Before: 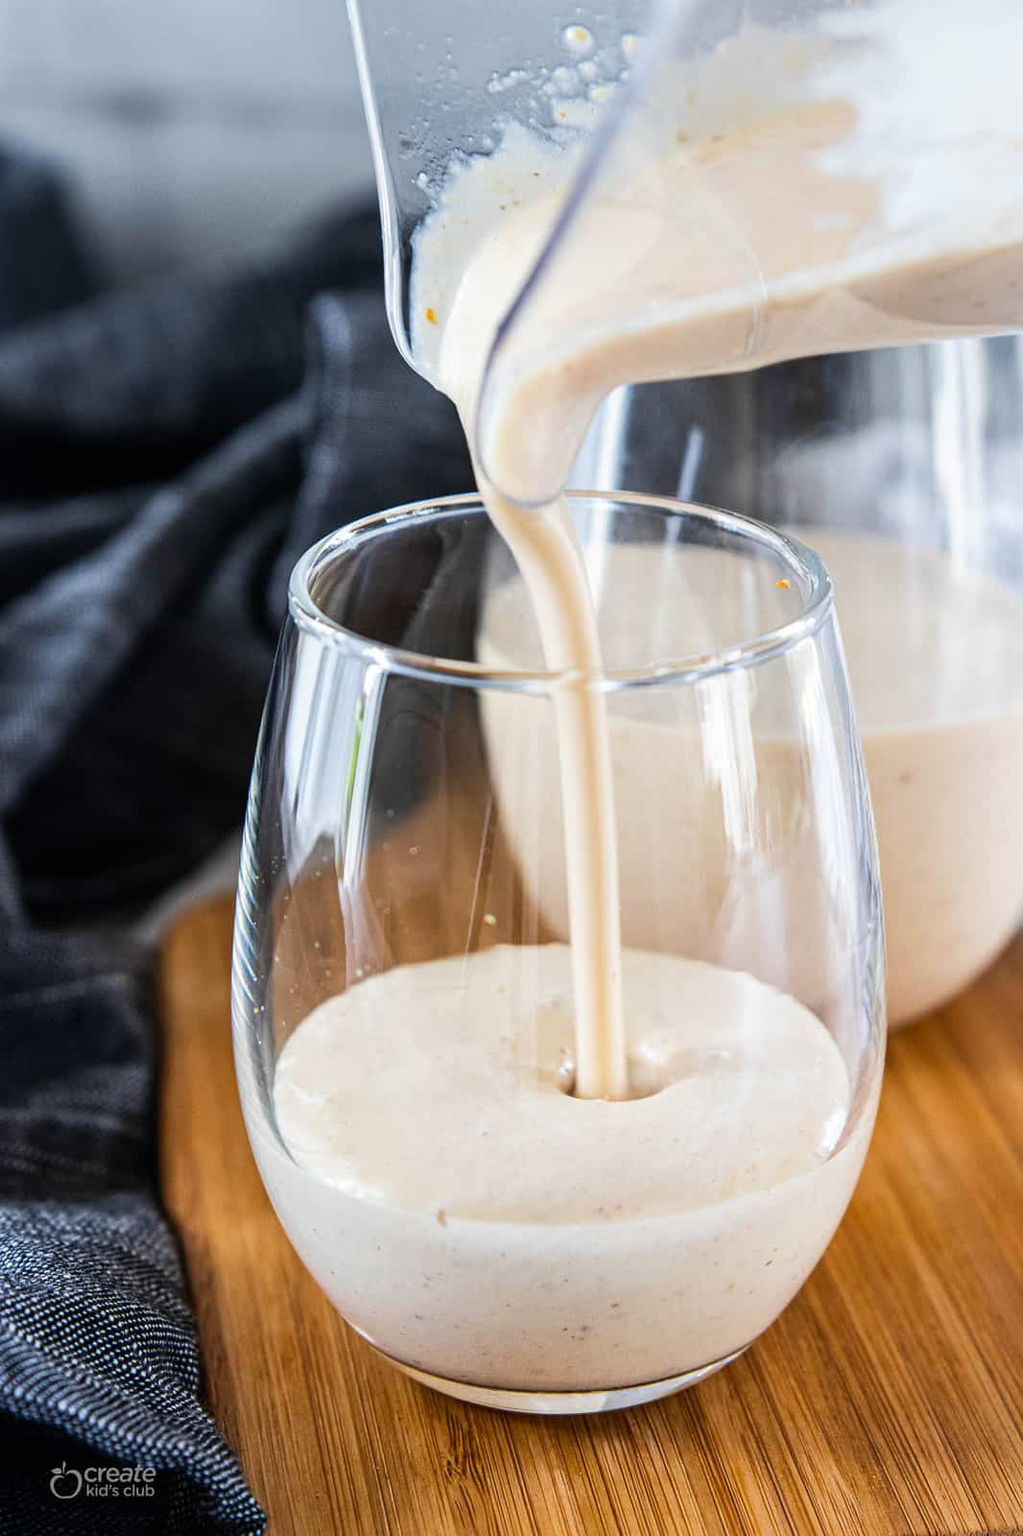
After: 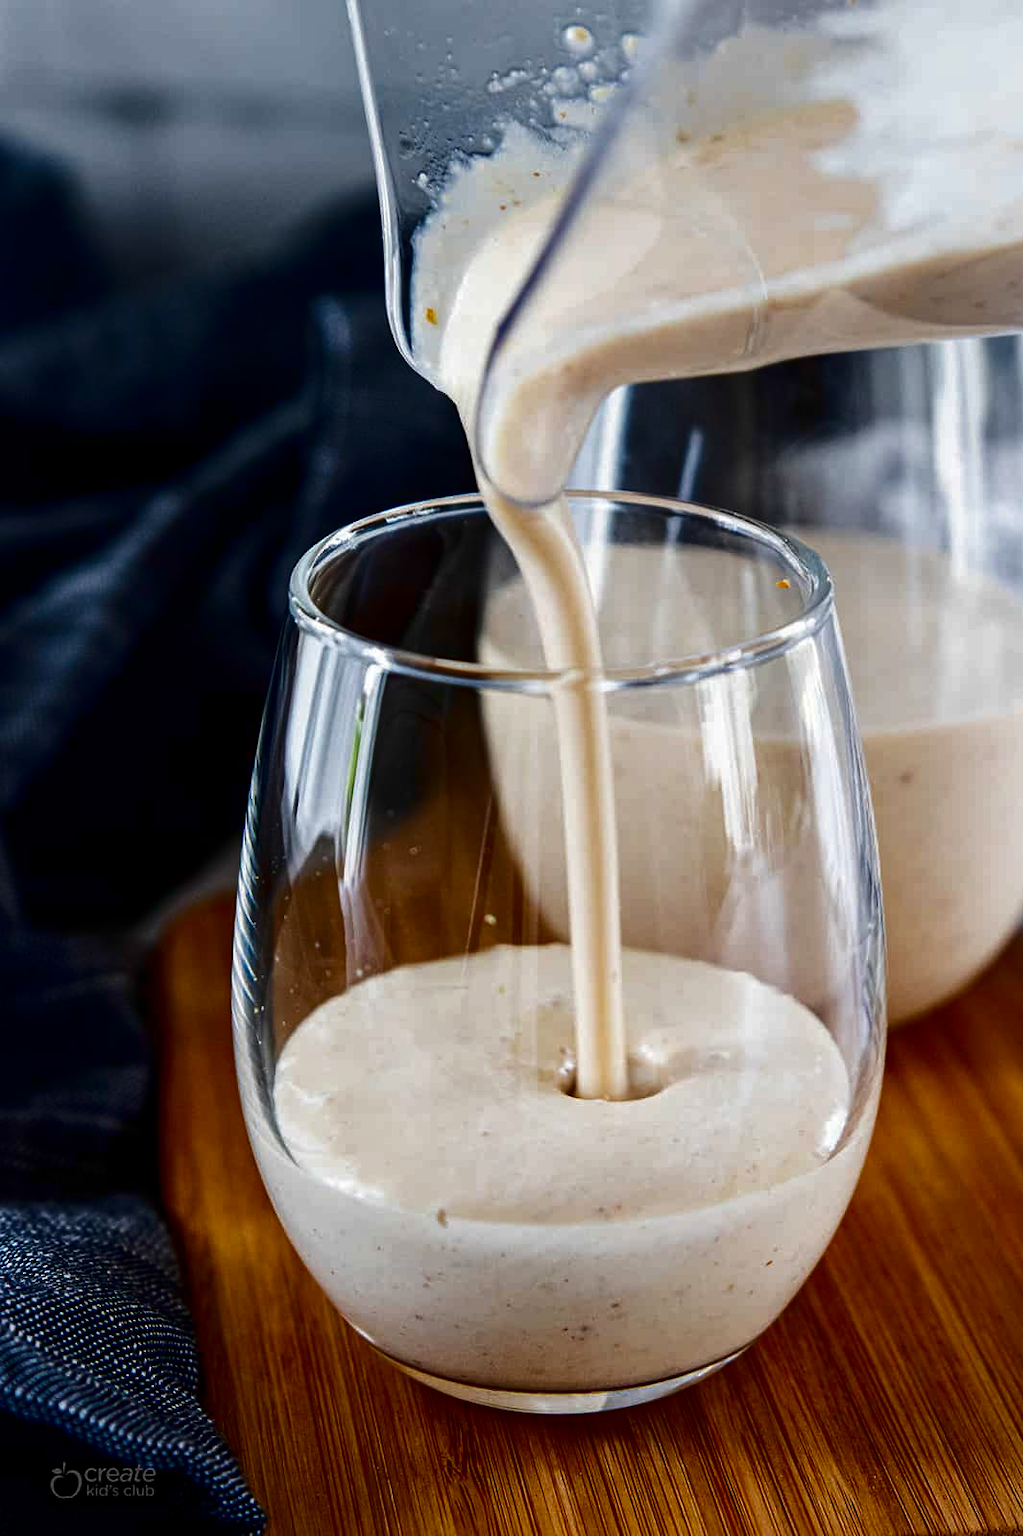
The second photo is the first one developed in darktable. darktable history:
contrast brightness saturation: contrast 0.088, brightness -0.581, saturation 0.165
